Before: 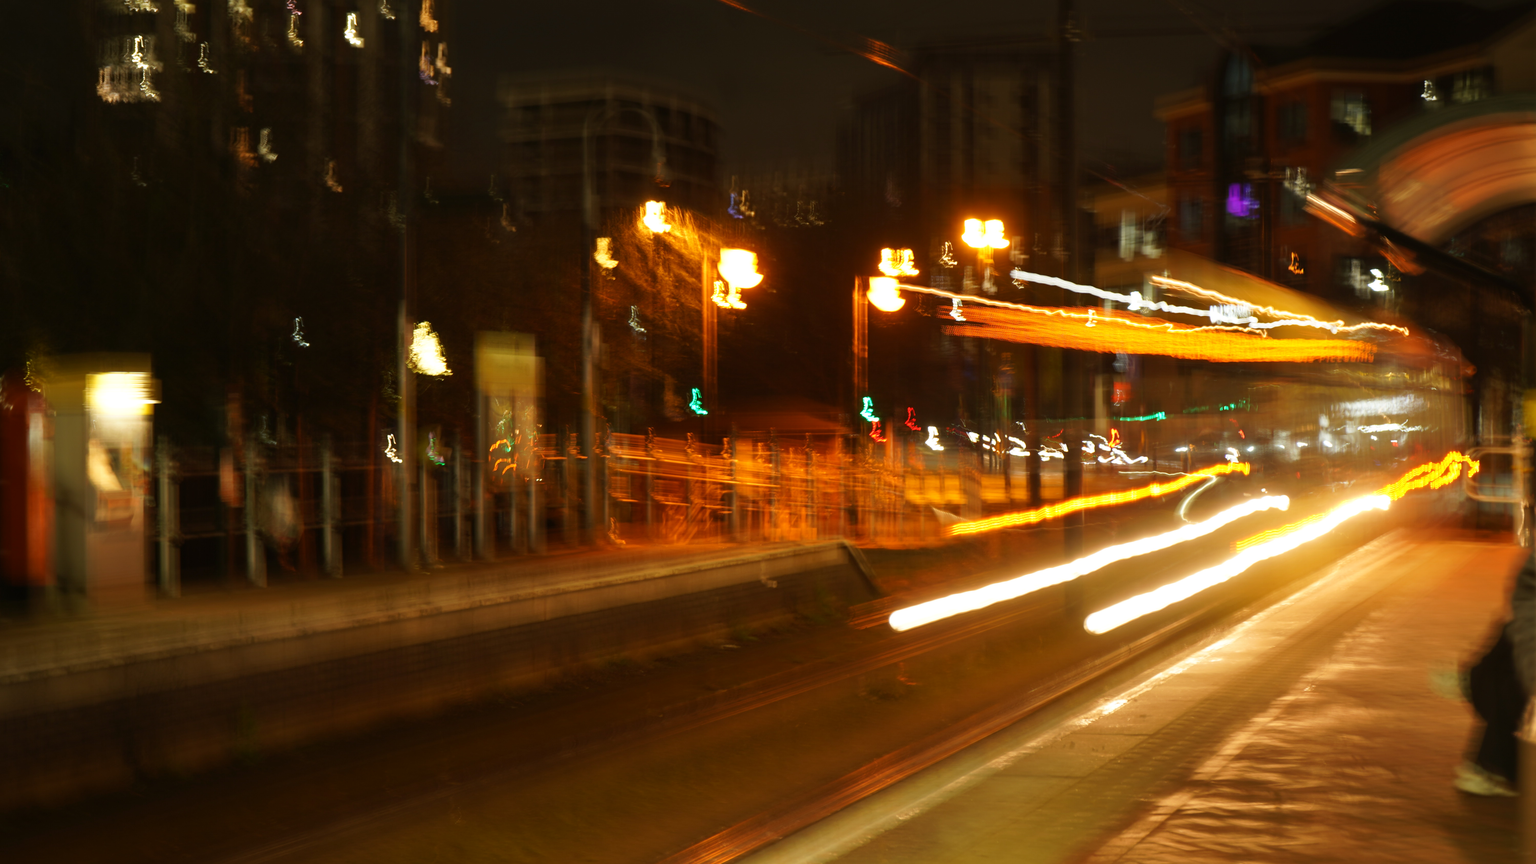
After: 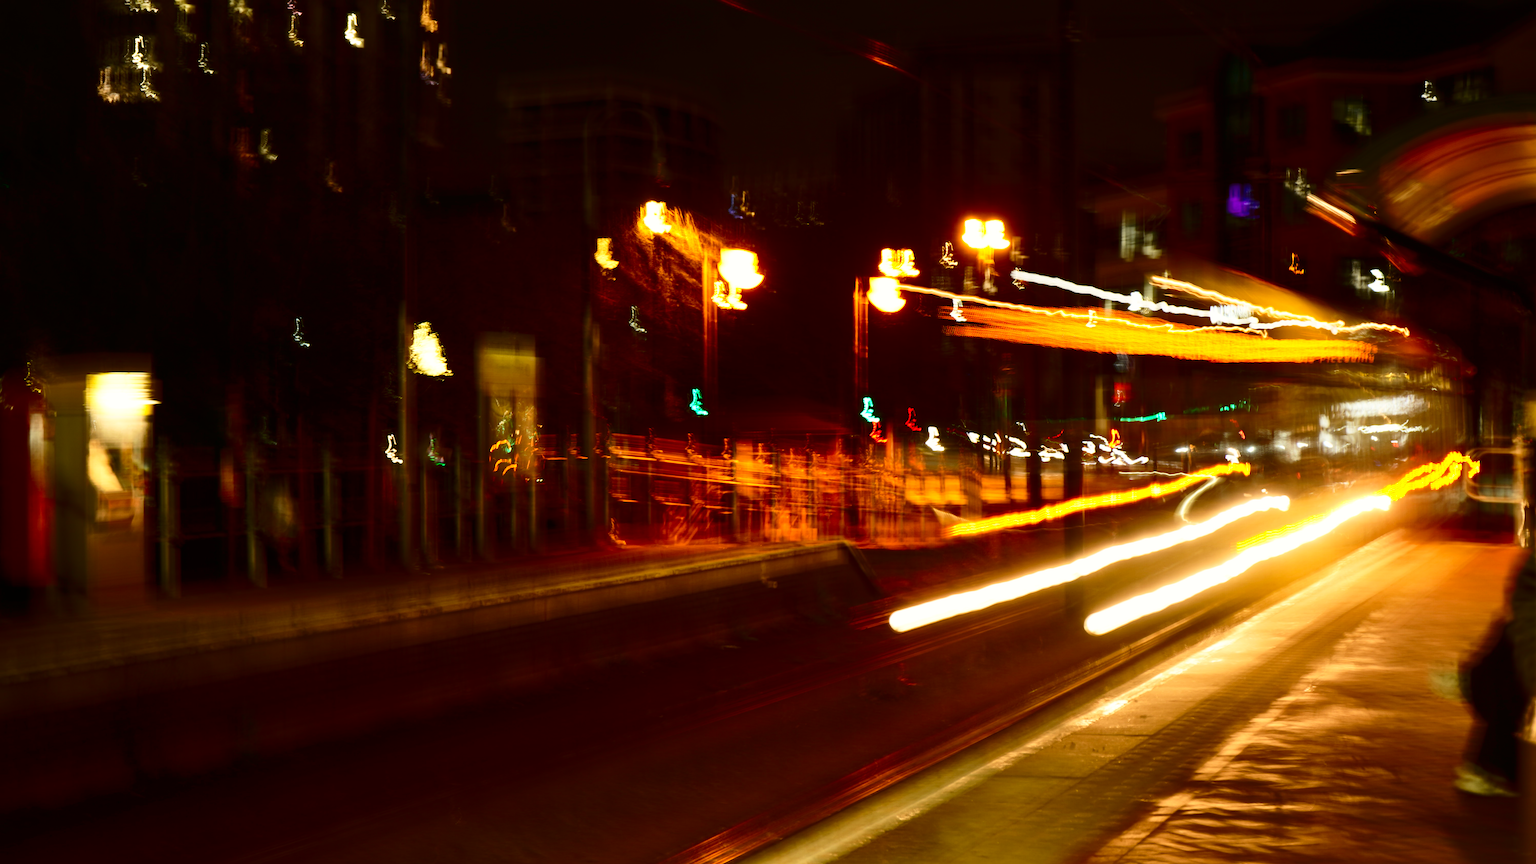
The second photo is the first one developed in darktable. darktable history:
contrast brightness saturation: contrast 0.333, brightness -0.076, saturation 0.174
color calibration: x 0.343, y 0.357, temperature 5107.92 K
